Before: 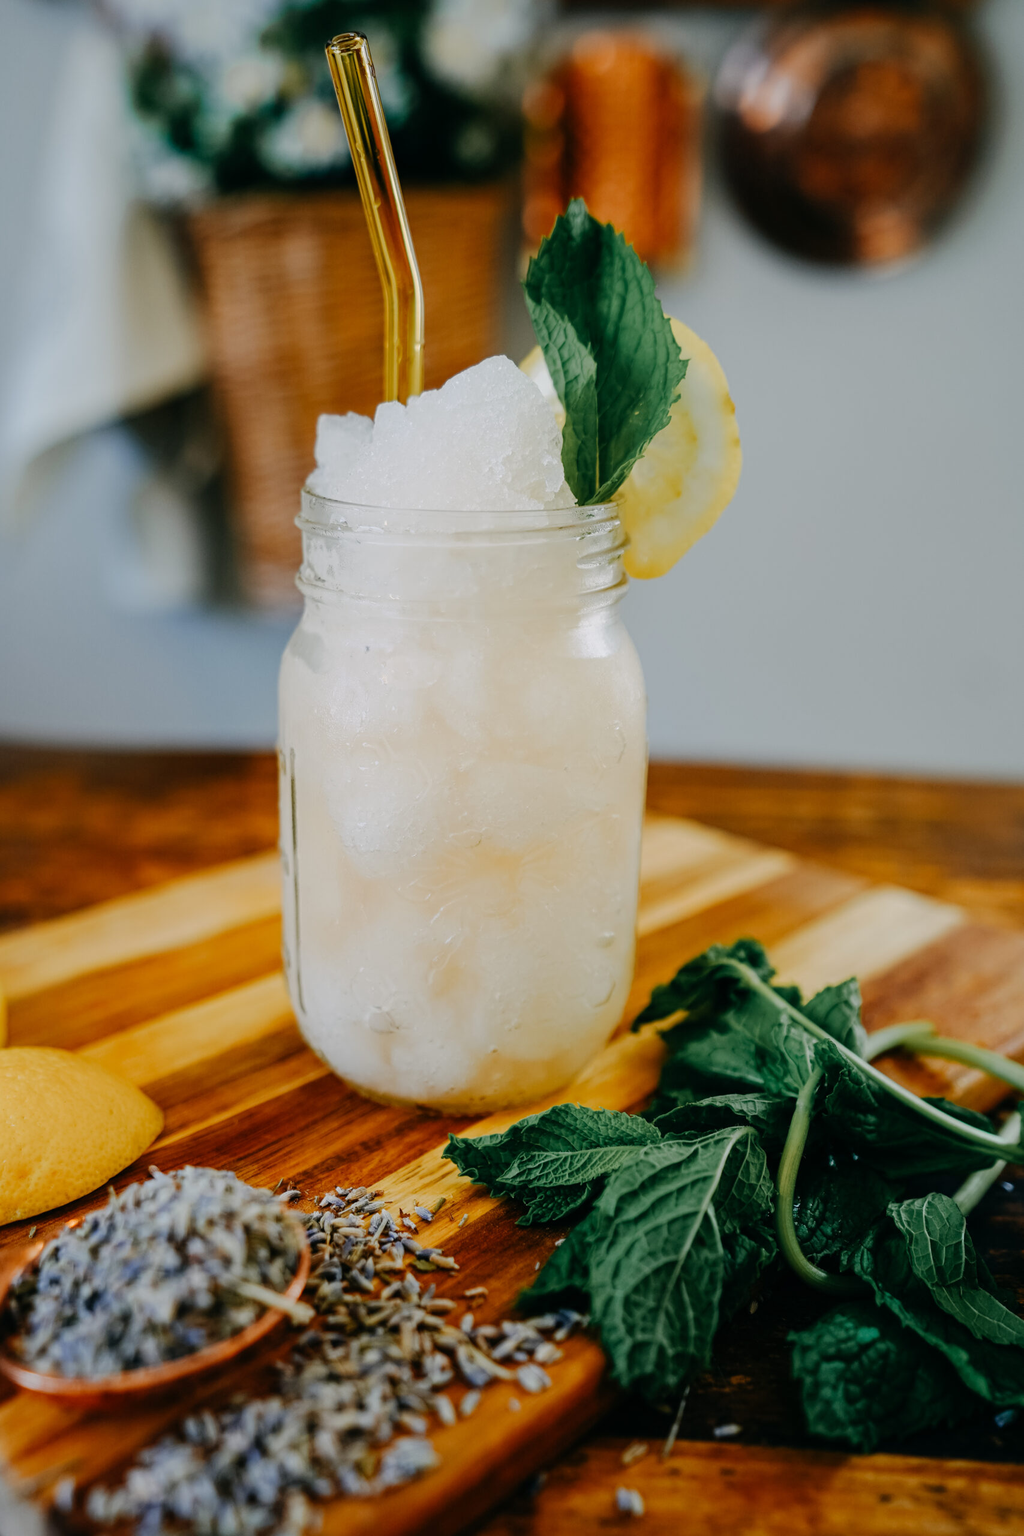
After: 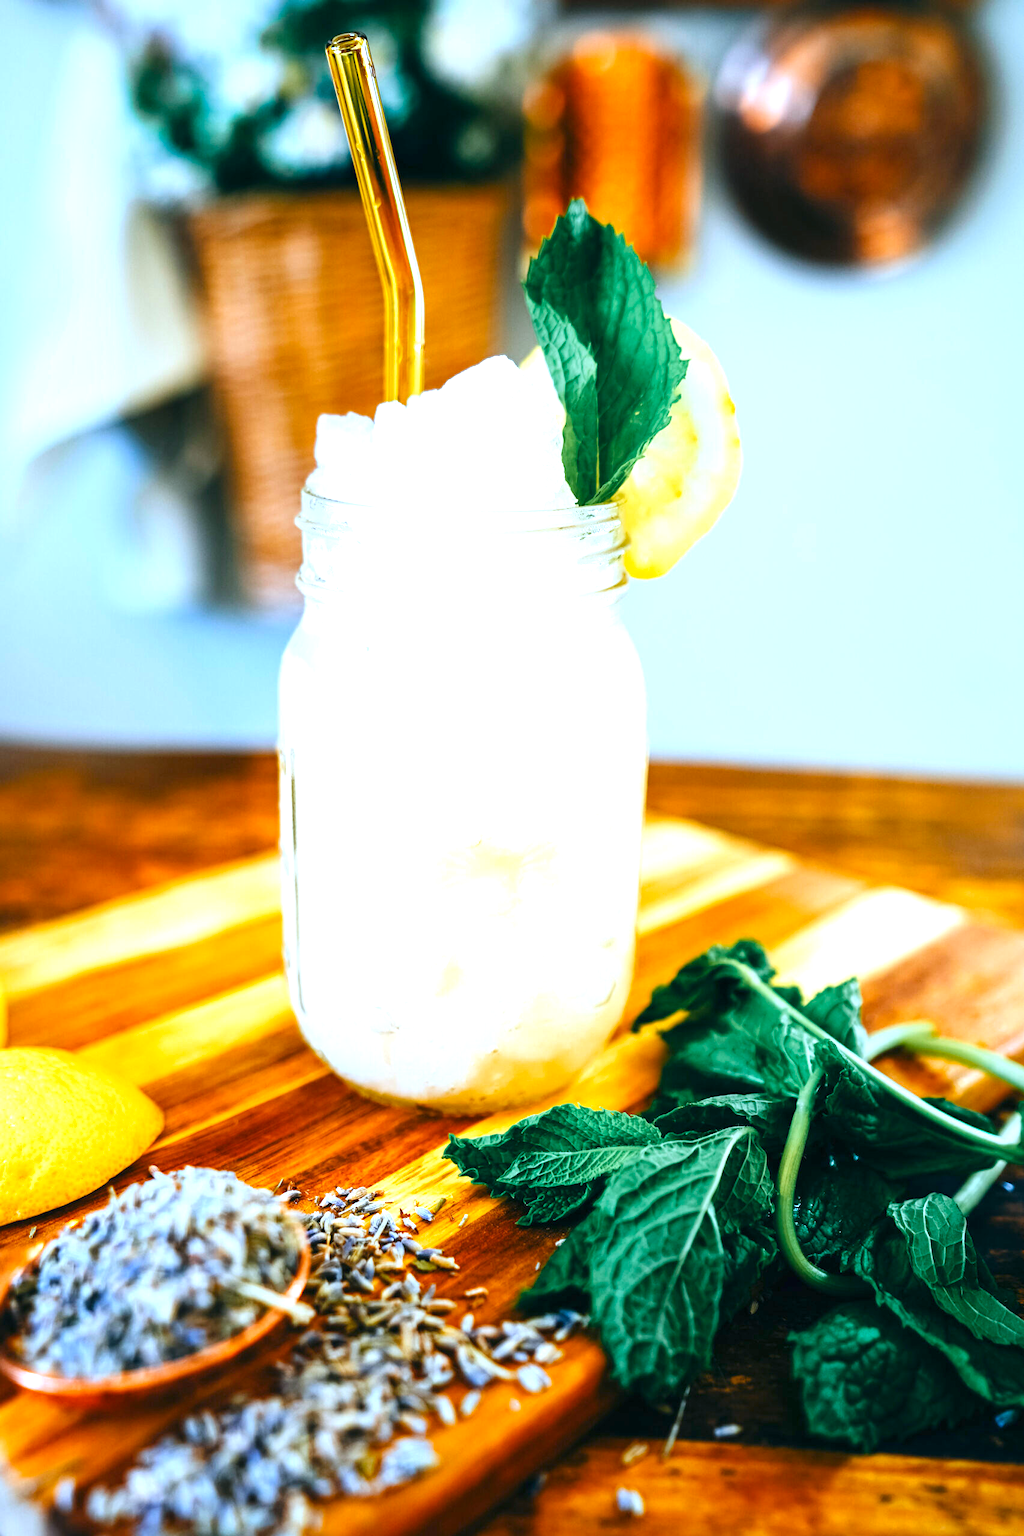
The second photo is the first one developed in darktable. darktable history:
color balance rgb: perceptual saturation grading › global saturation 25.567%
color calibration: x 0.381, y 0.391, temperature 4086.77 K
exposure: black level correction 0, exposure 1.449 EV, compensate highlight preservation false
